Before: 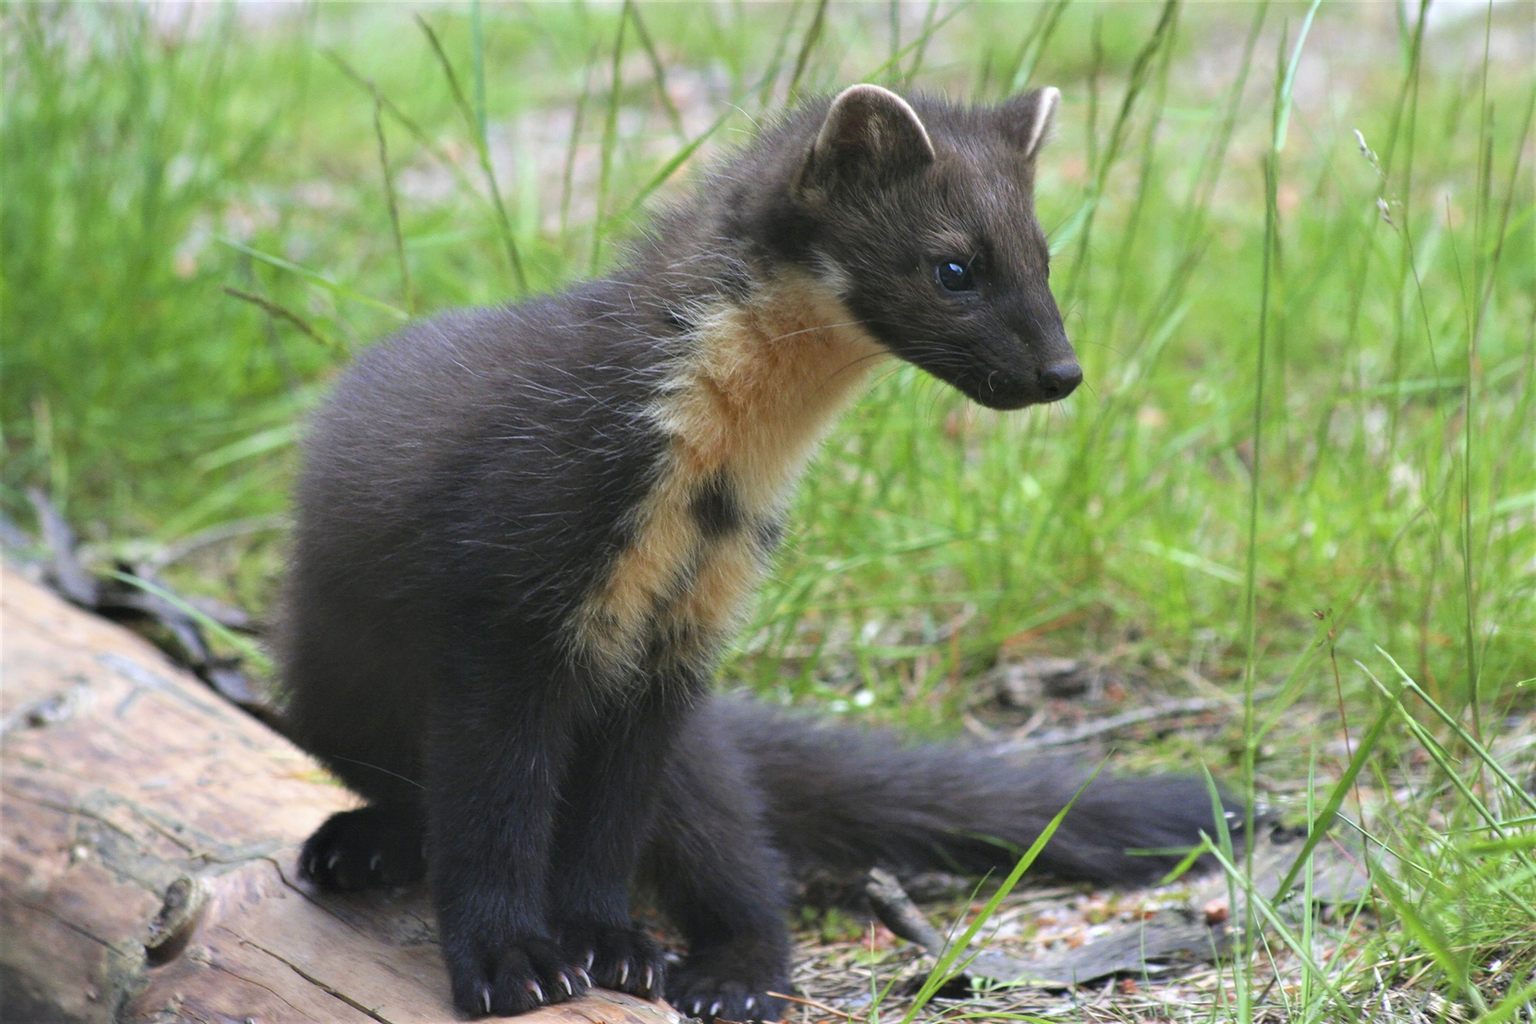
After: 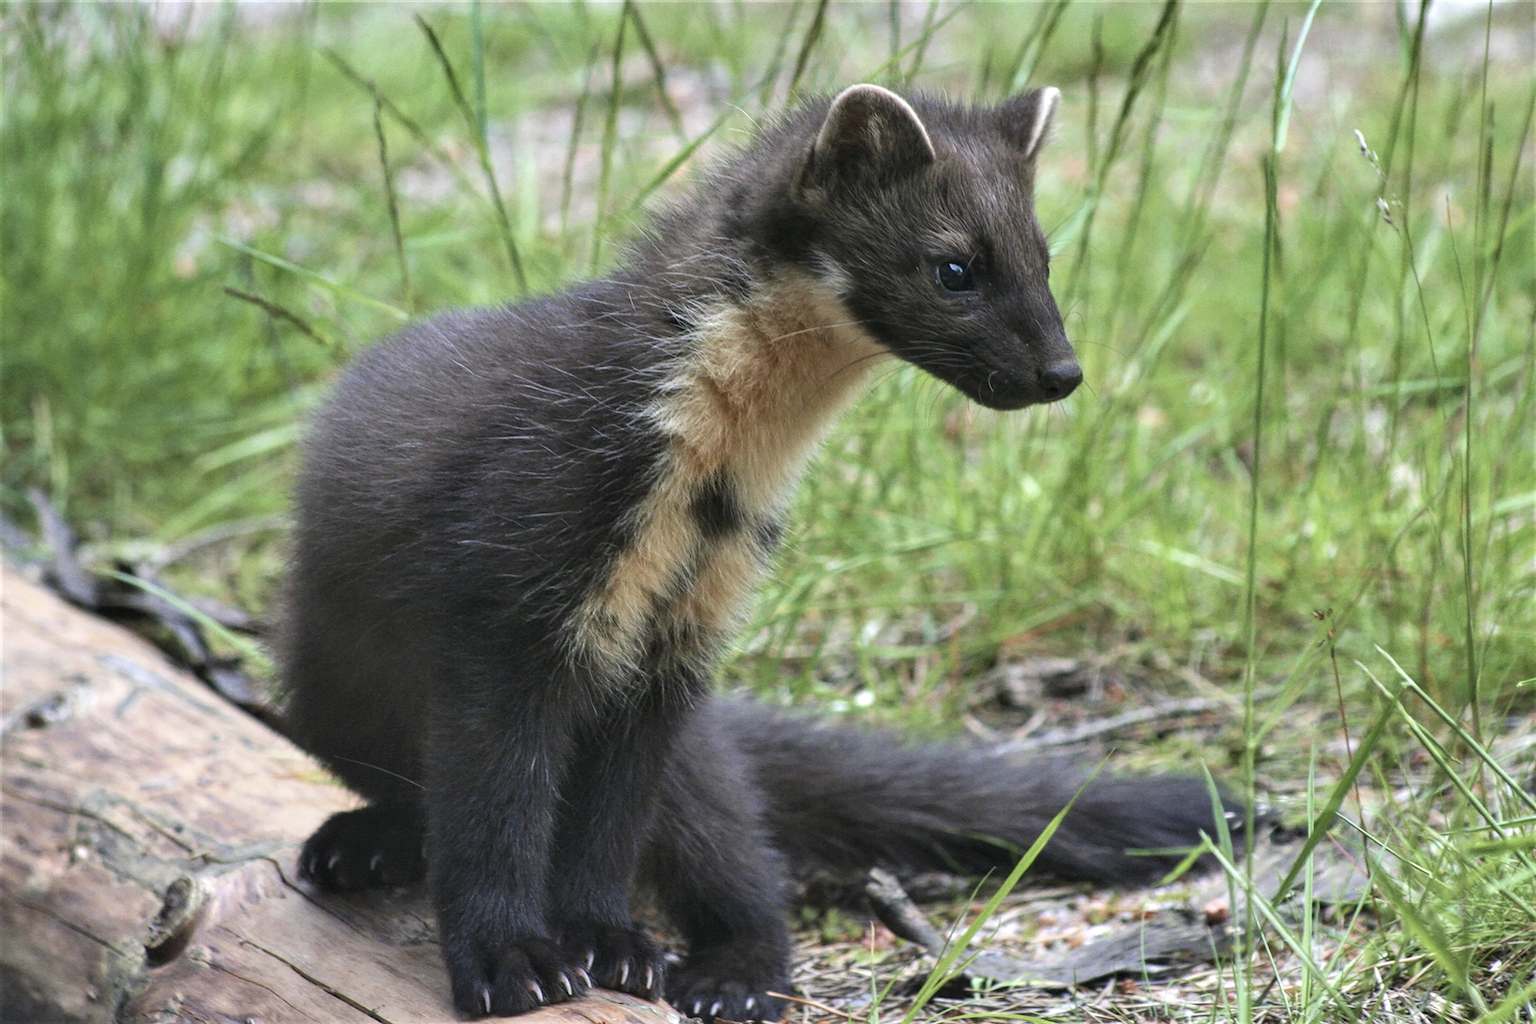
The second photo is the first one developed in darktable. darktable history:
velvia: strength 24.32%
local contrast: on, module defaults
contrast brightness saturation: contrast 0.101, saturation -0.362
shadows and highlights: soften with gaussian
